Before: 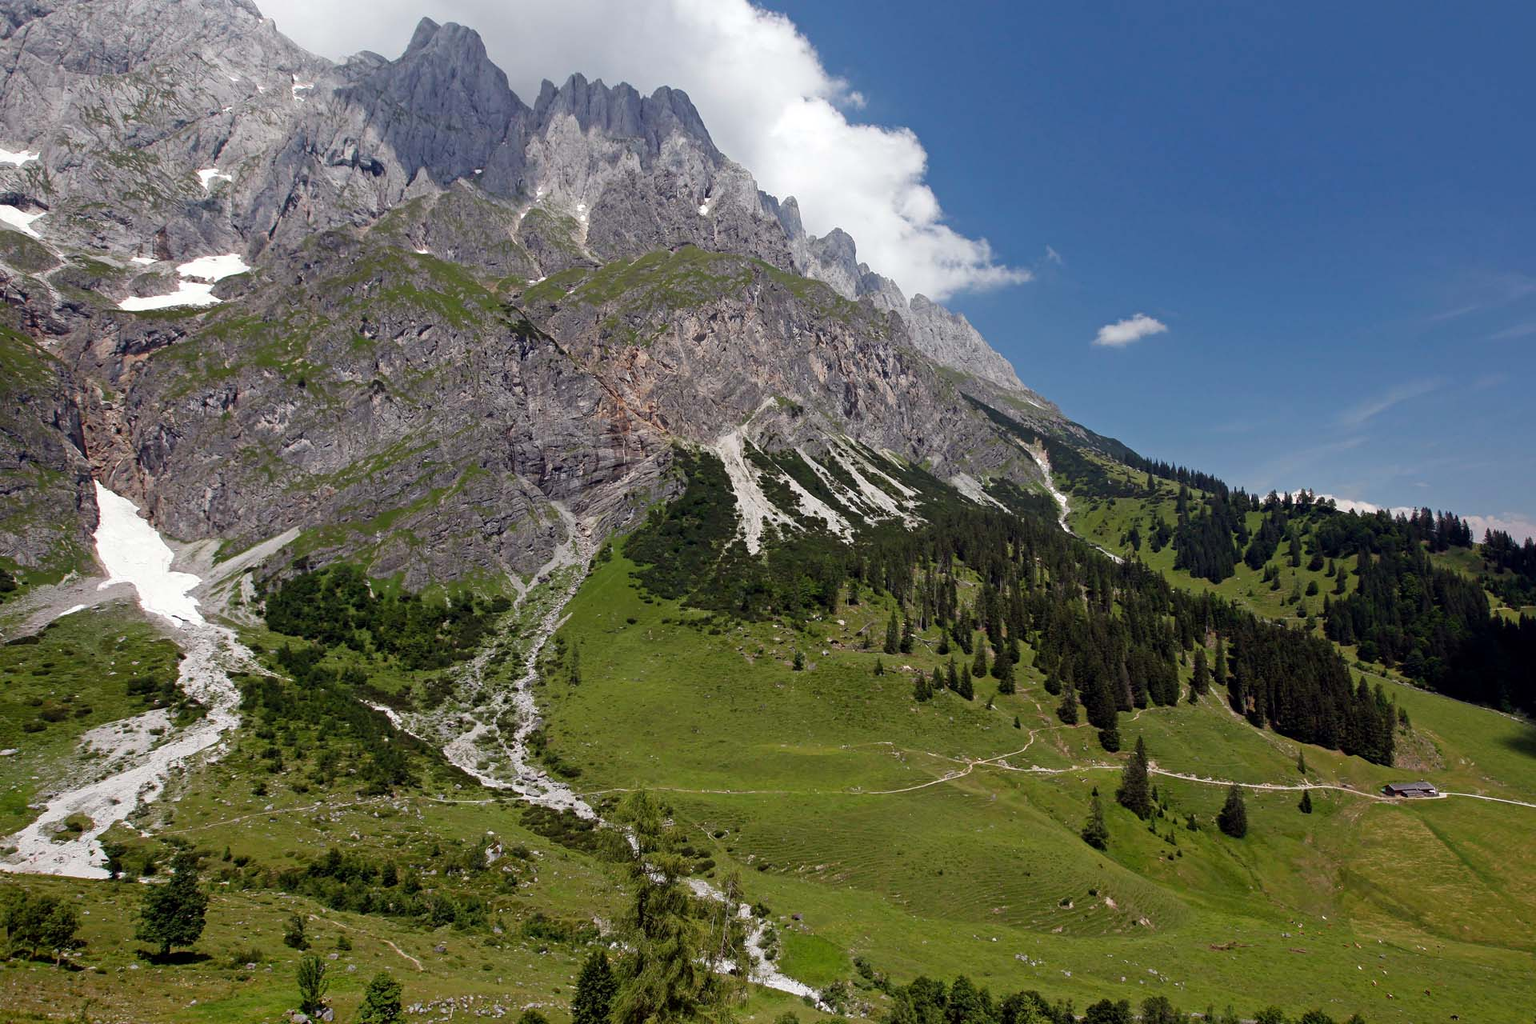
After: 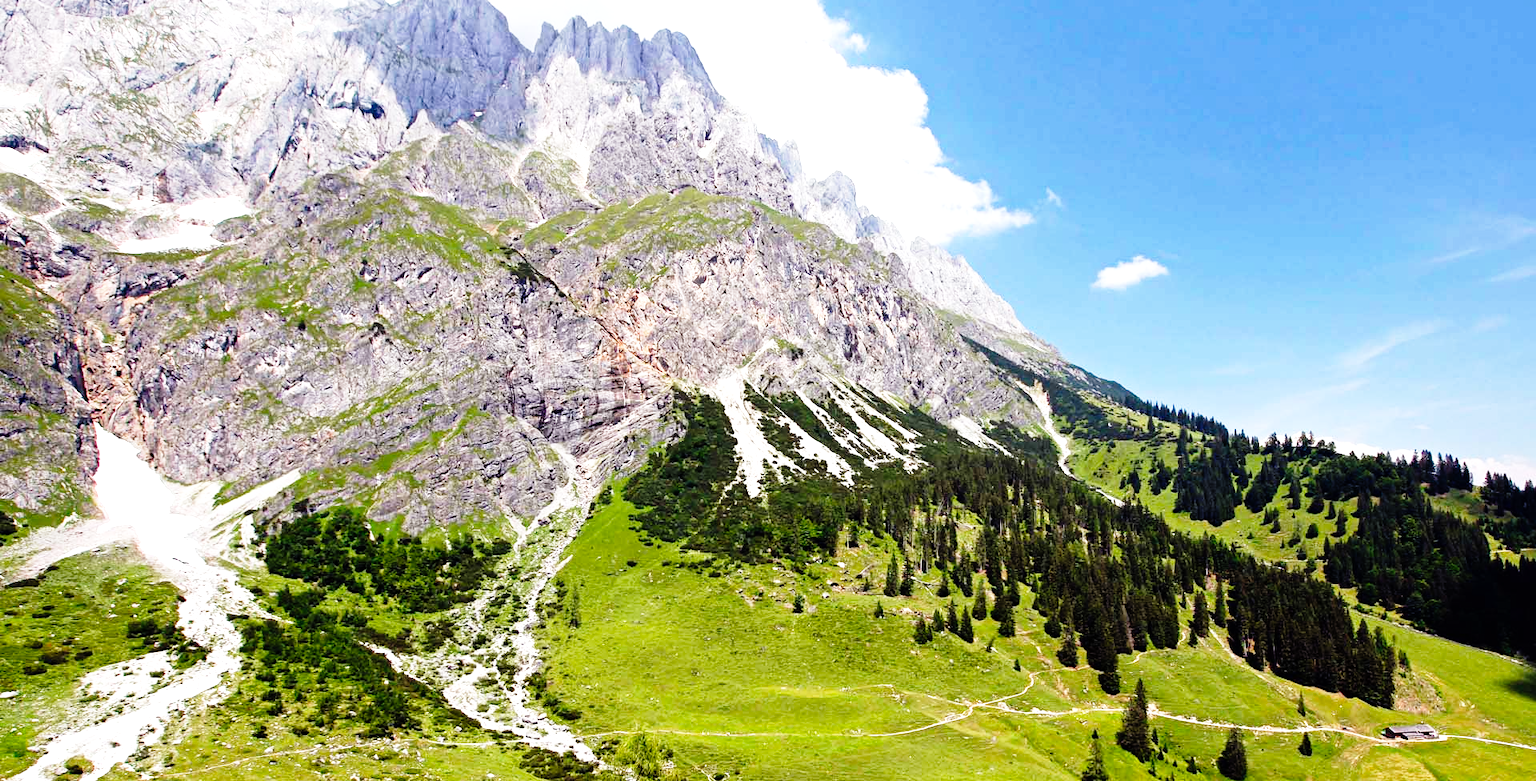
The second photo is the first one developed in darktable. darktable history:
base curve: curves: ch0 [(0, 0) (0.028, 0.03) (0.121, 0.232) (0.46, 0.748) (0.859, 0.968) (1, 1)], preserve colors none
tone curve: curves: ch0 [(0, 0) (0.153, 0.06) (1, 1)], preserve colors none
crop: top 5.702%, bottom 17.921%
exposure: black level correction 0, exposure 1.2 EV, compensate highlight preservation false
